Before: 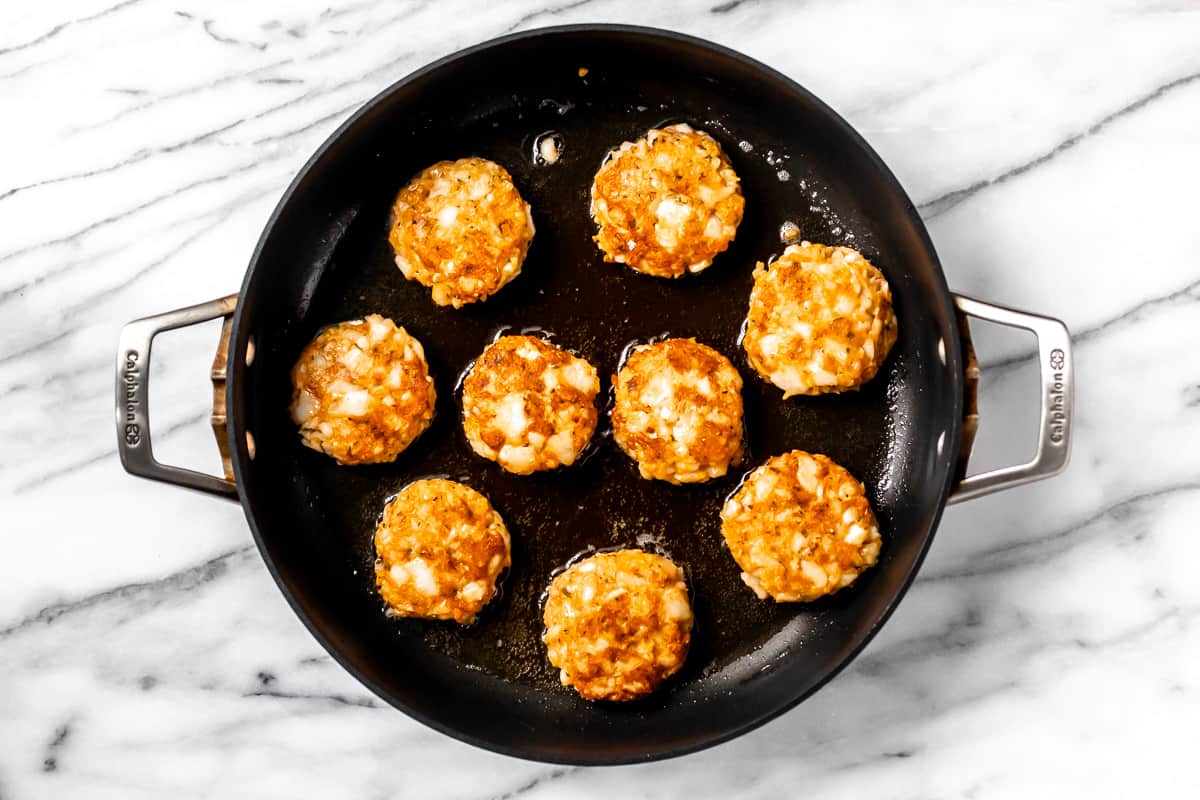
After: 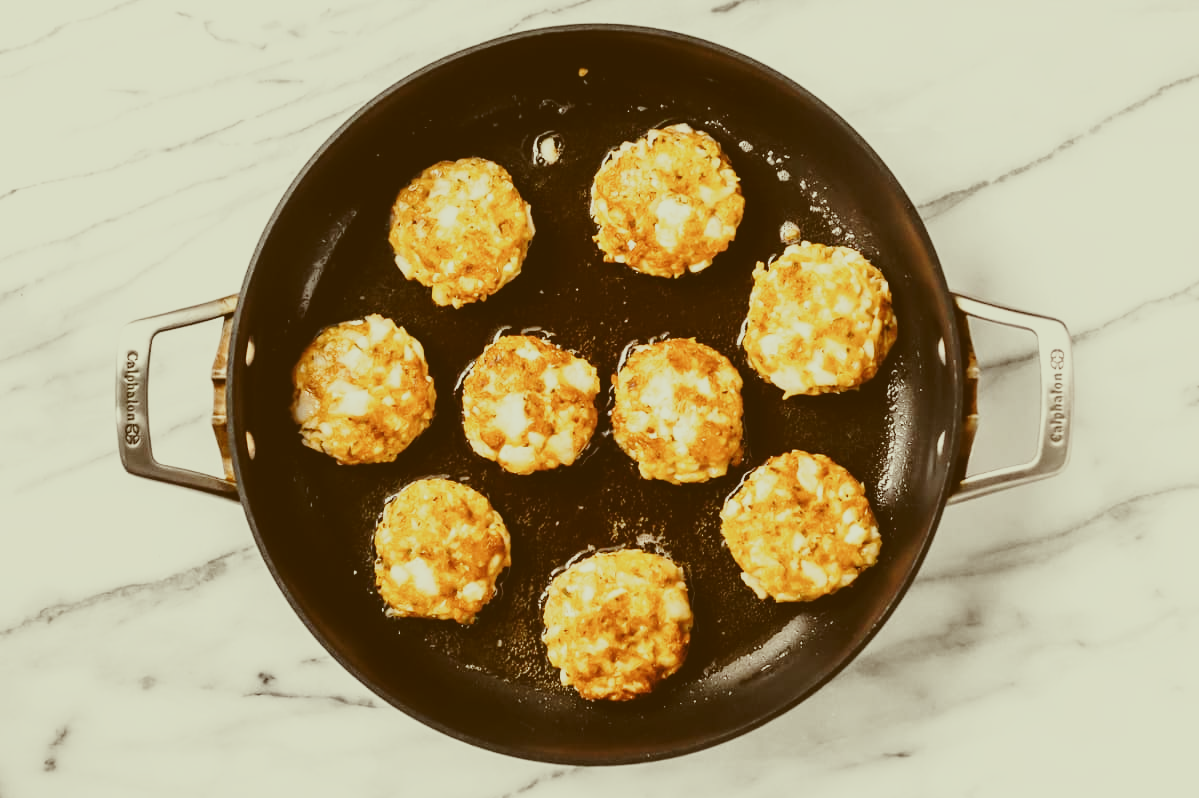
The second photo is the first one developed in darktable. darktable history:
color correction: highlights a* -6, highlights b* 9.59, shadows a* 10.37, shadows b* 23.84
crop: top 0.081%, bottom 0.092%
contrast brightness saturation: contrast -0.252, saturation -0.42
base curve: curves: ch0 [(0, 0) (0.028, 0.03) (0.121, 0.232) (0.46, 0.748) (0.859, 0.968) (1, 1)], preserve colors none
